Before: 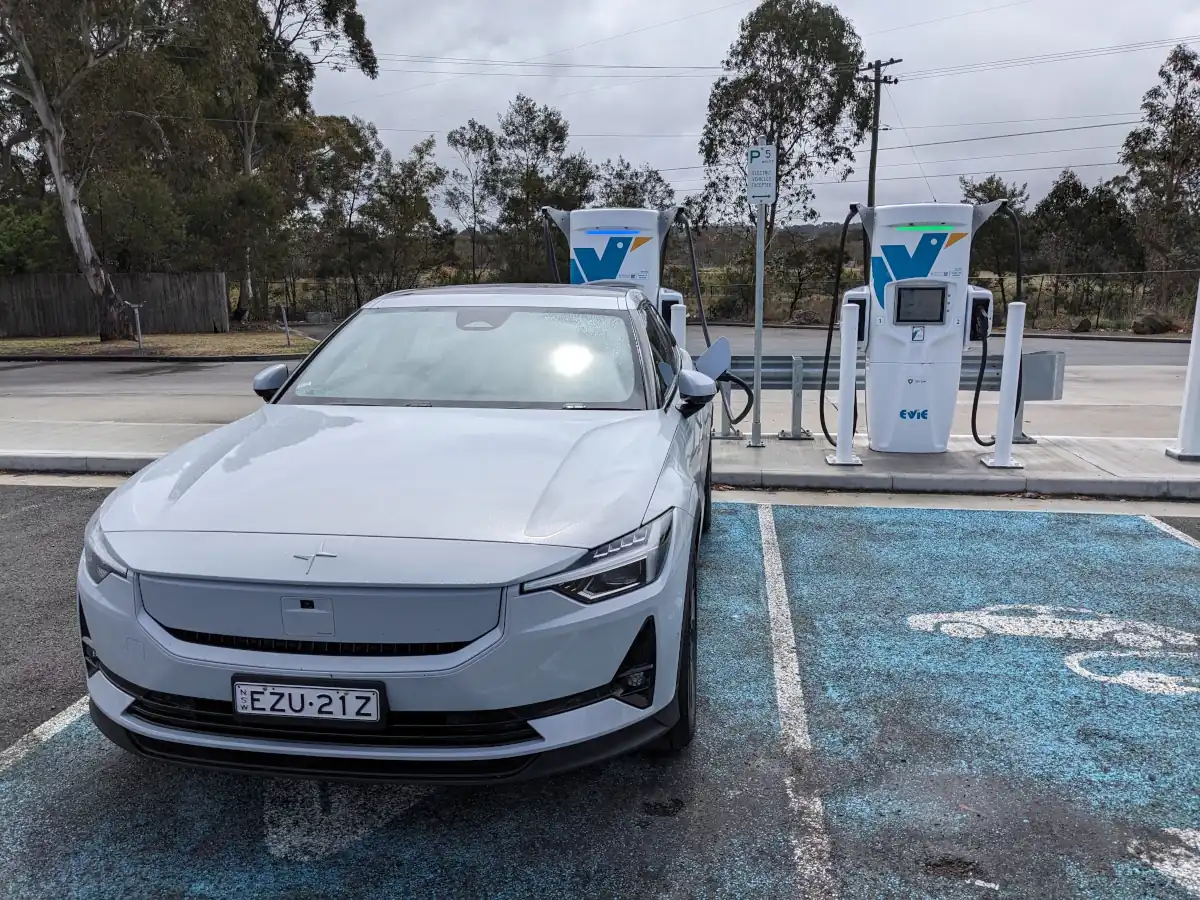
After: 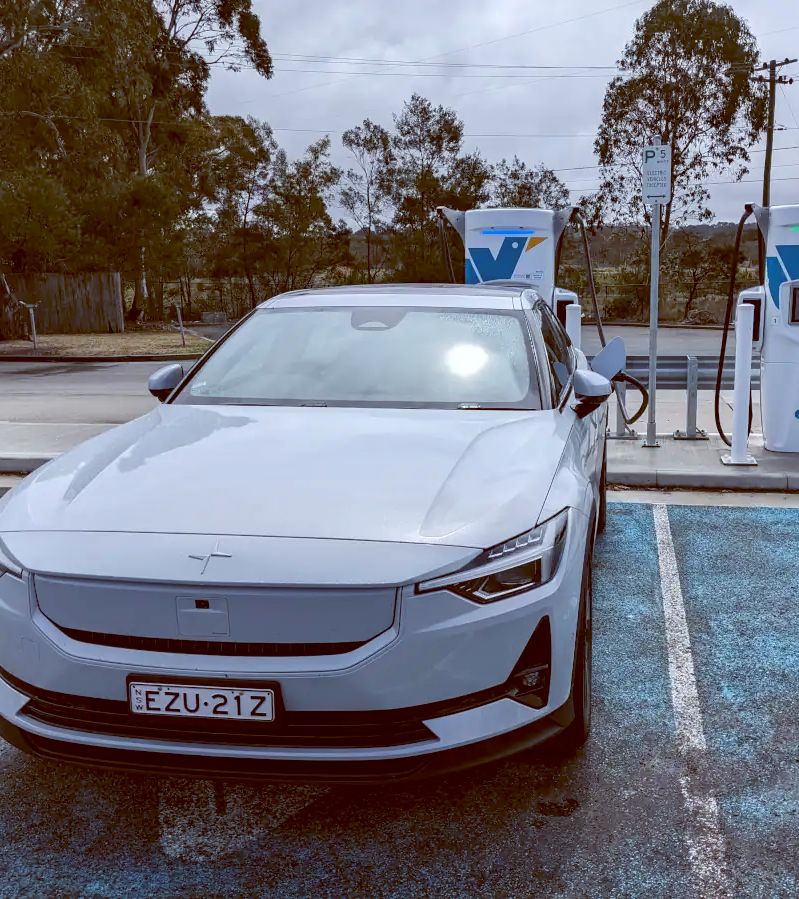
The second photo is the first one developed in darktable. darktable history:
color balance: lift [1, 1.015, 1.004, 0.985], gamma [1, 0.958, 0.971, 1.042], gain [1, 0.956, 0.977, 1.044]
crop and rotate: left 8.786%, right 24.548%
